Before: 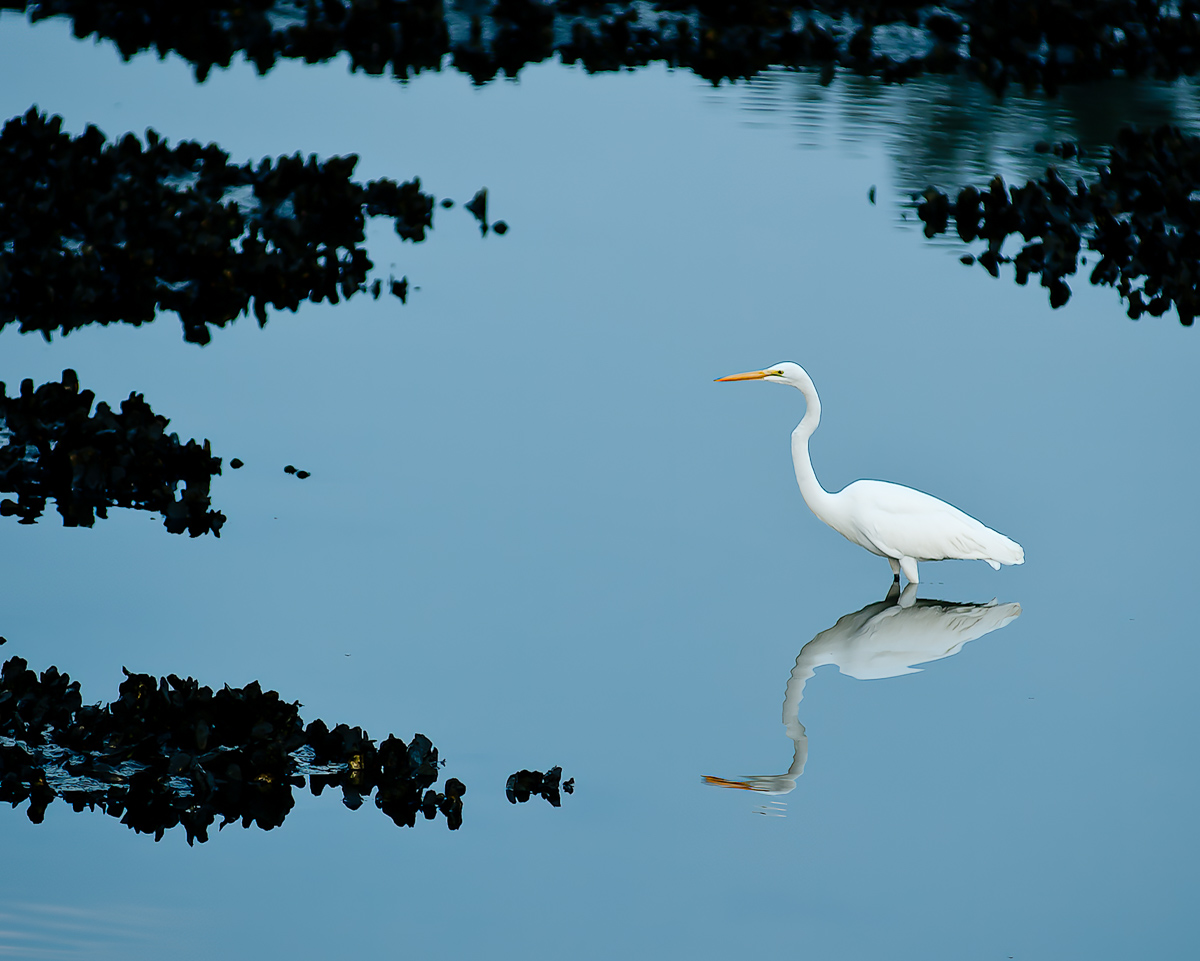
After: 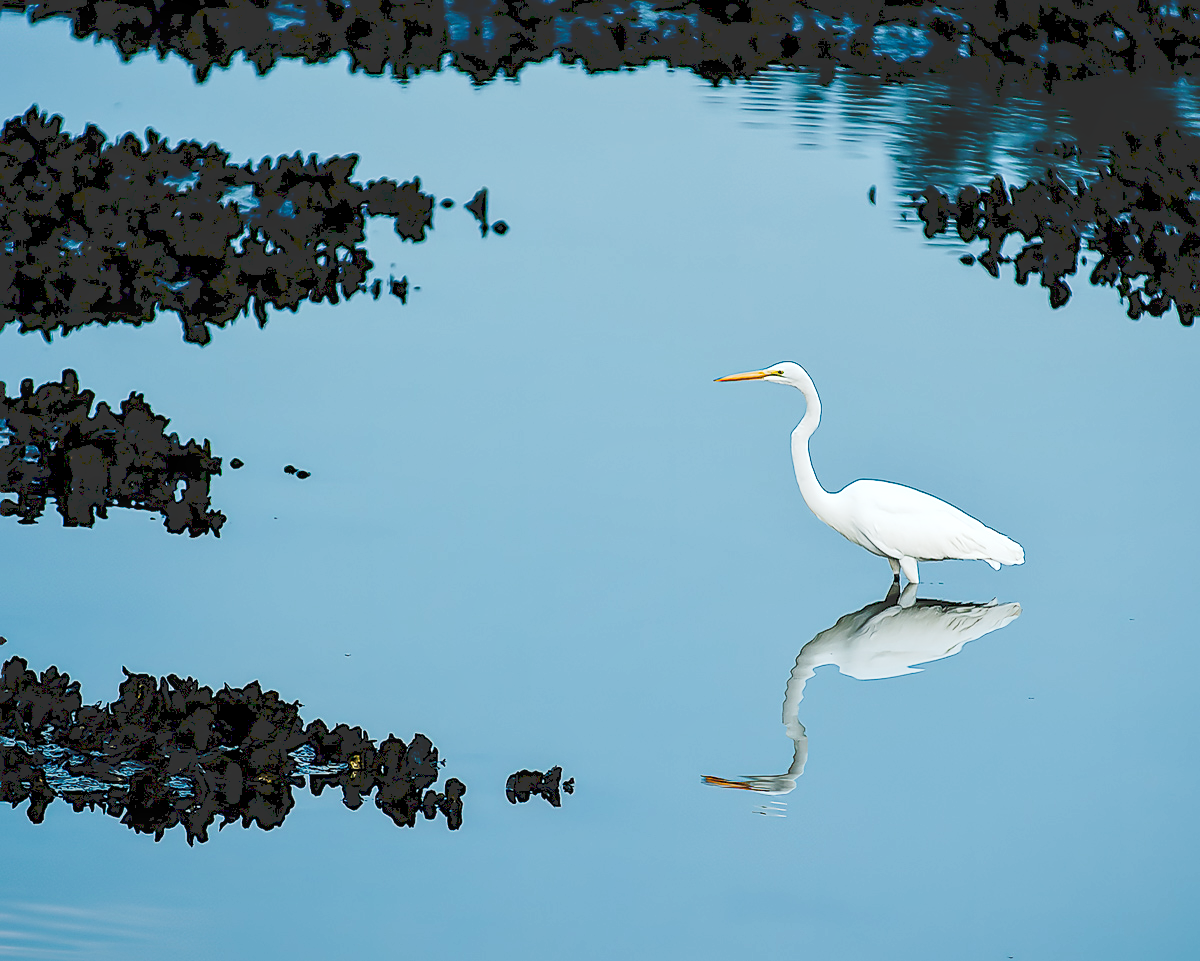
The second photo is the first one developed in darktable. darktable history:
local contrast: on, module defaults
tone curve: curves: ch0 [(0, 0) (0.003, 0.172) (0.011, 0.177) (0.025, 0.177) (0.044, 0.177) (0.069, 0.178) (0.1, 0.181) (0.136, 0.19) (0.177, 0.208) (0.224, 0.226) (0.277, 0.274) (0.335, 0.338) (0.399, 0.43) (0.468, 0.535) (0.543, 0.635) (0.623, 0.726) (0.709, 0.815) (0.801, 0.882) (0.898, 0.936) (1, 1)], preserve colors none
sharpen: on, module defaults
